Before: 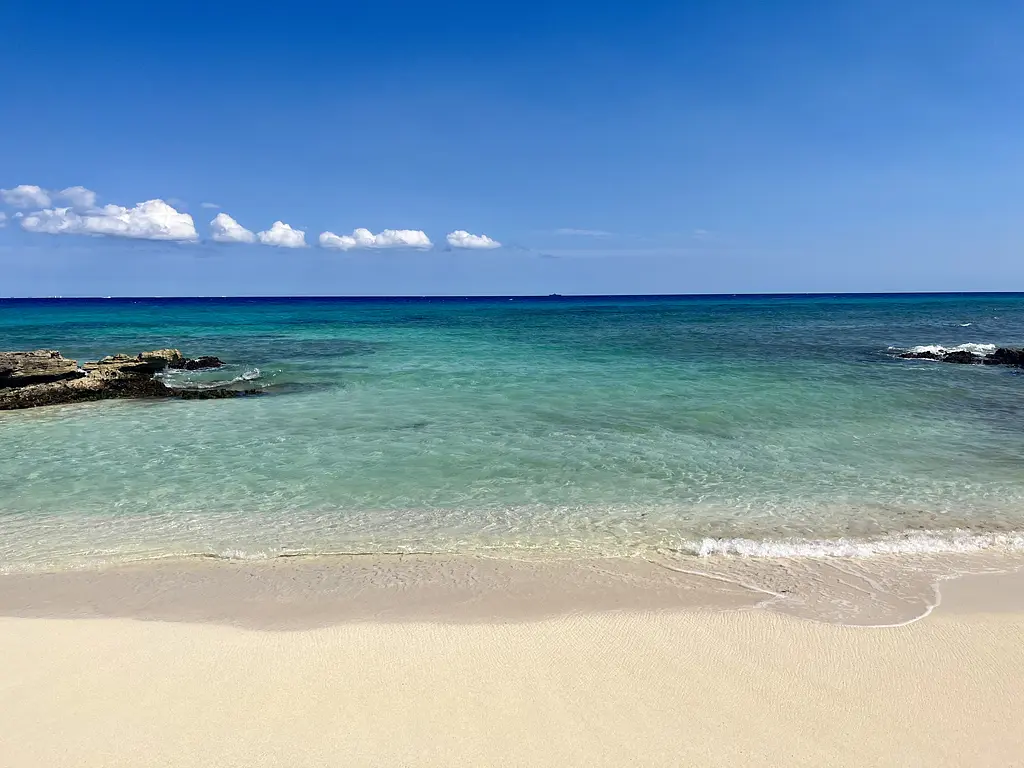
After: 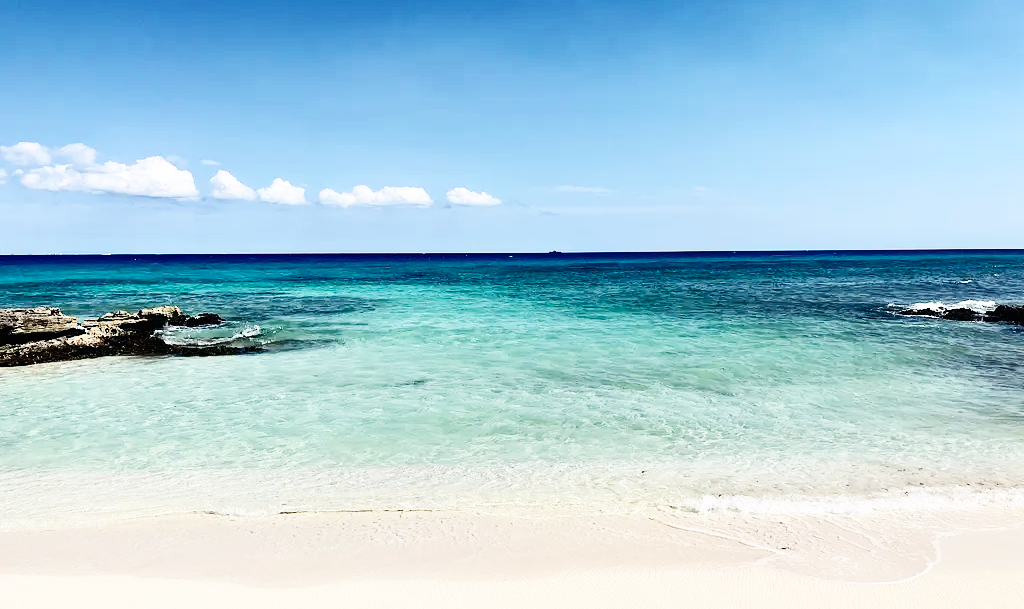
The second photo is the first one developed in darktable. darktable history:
crop and rotate: top 5.667%, bottom 14.937%
contrast brightness saturation: contrast 0.25, saturation -0.31
exposure: exposure -0.462 EV, compensate highlight preservation false
base curve: curves: ch0 [(0, 0.003) (0.001, 0.002) (0.006, 0.004) (0.02, 0.022) (0.048, 0.086) (0.094, 0.234) (0.162, 0.431) (0.258, 0.629) (0.385, 0.8) (0.548, 0.918) (0.751, 0.988) (1, 1)], preserve colors none
